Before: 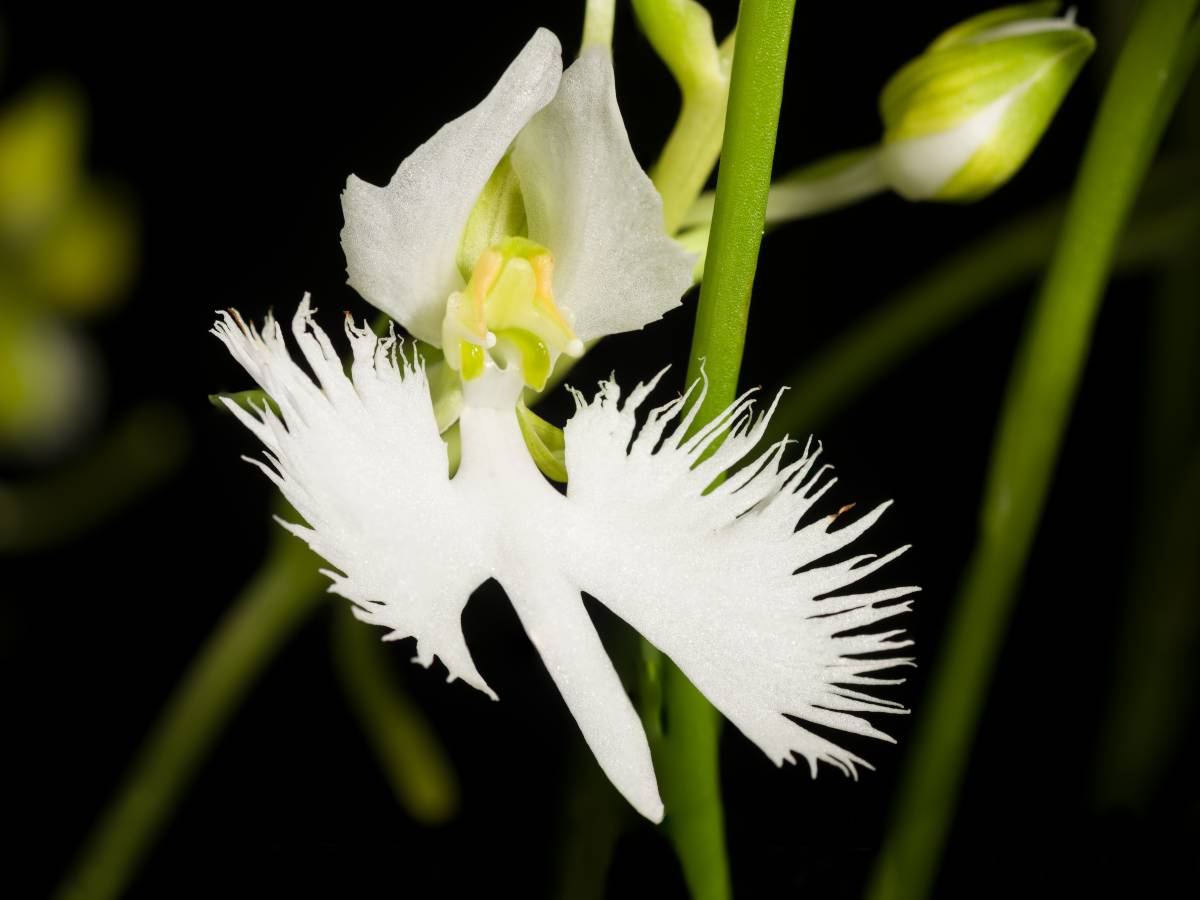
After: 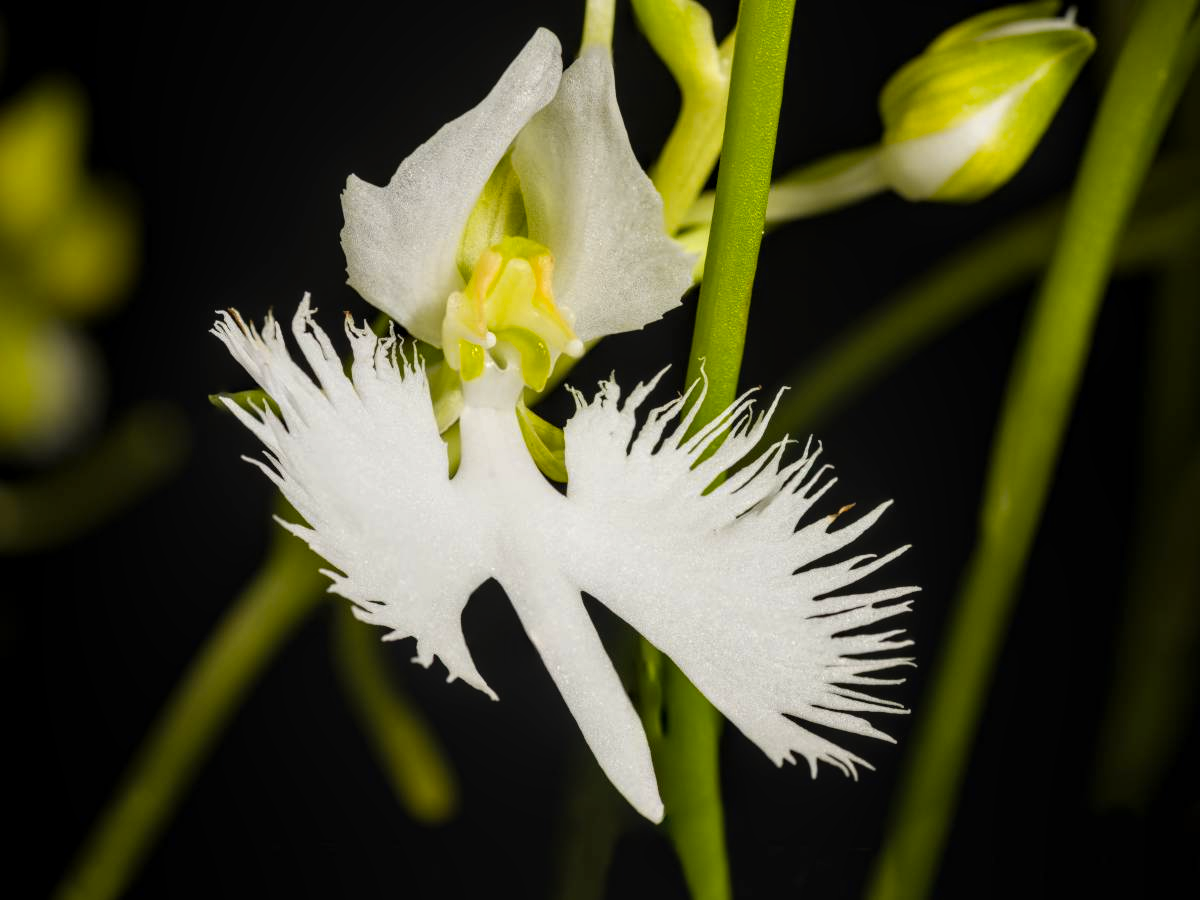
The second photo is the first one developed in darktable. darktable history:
color contrast: green-magenta contrast 0.85, blue-yellow contrast 1.25, unbound 0
local contrast: on, module defaults
